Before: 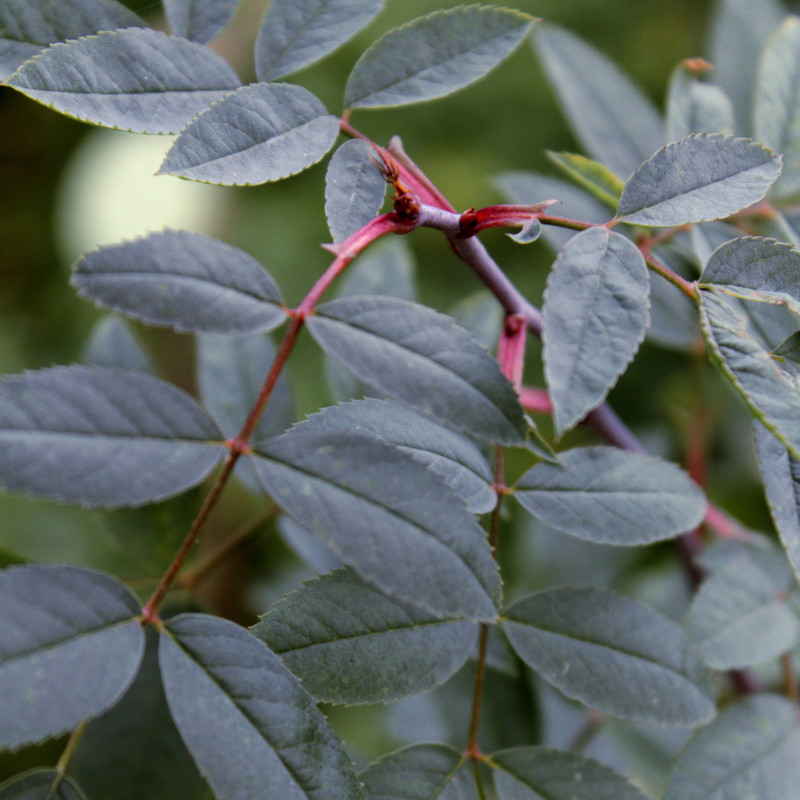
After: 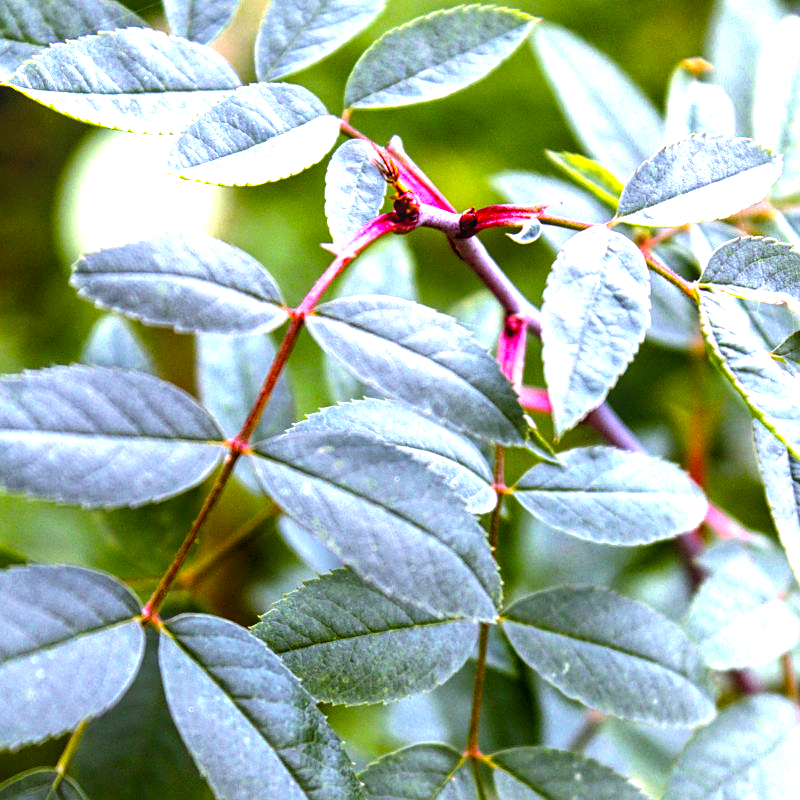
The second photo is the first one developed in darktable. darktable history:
sharpen: on, module defaults
exposure: black level correction 0, exposure 1.4 EV, compensate highlight preservation false
local contrast: on, module defaults
color balance rgb: linear chroma grading › global chroma 9%, perceptual saturation grading › global saturation 36%, perceptual saturation grading › shadows 35%, perceptual brilliance grading › global brilliance 15%, perceptual brilliance grading › shadows -35%, global vibrance 15%
